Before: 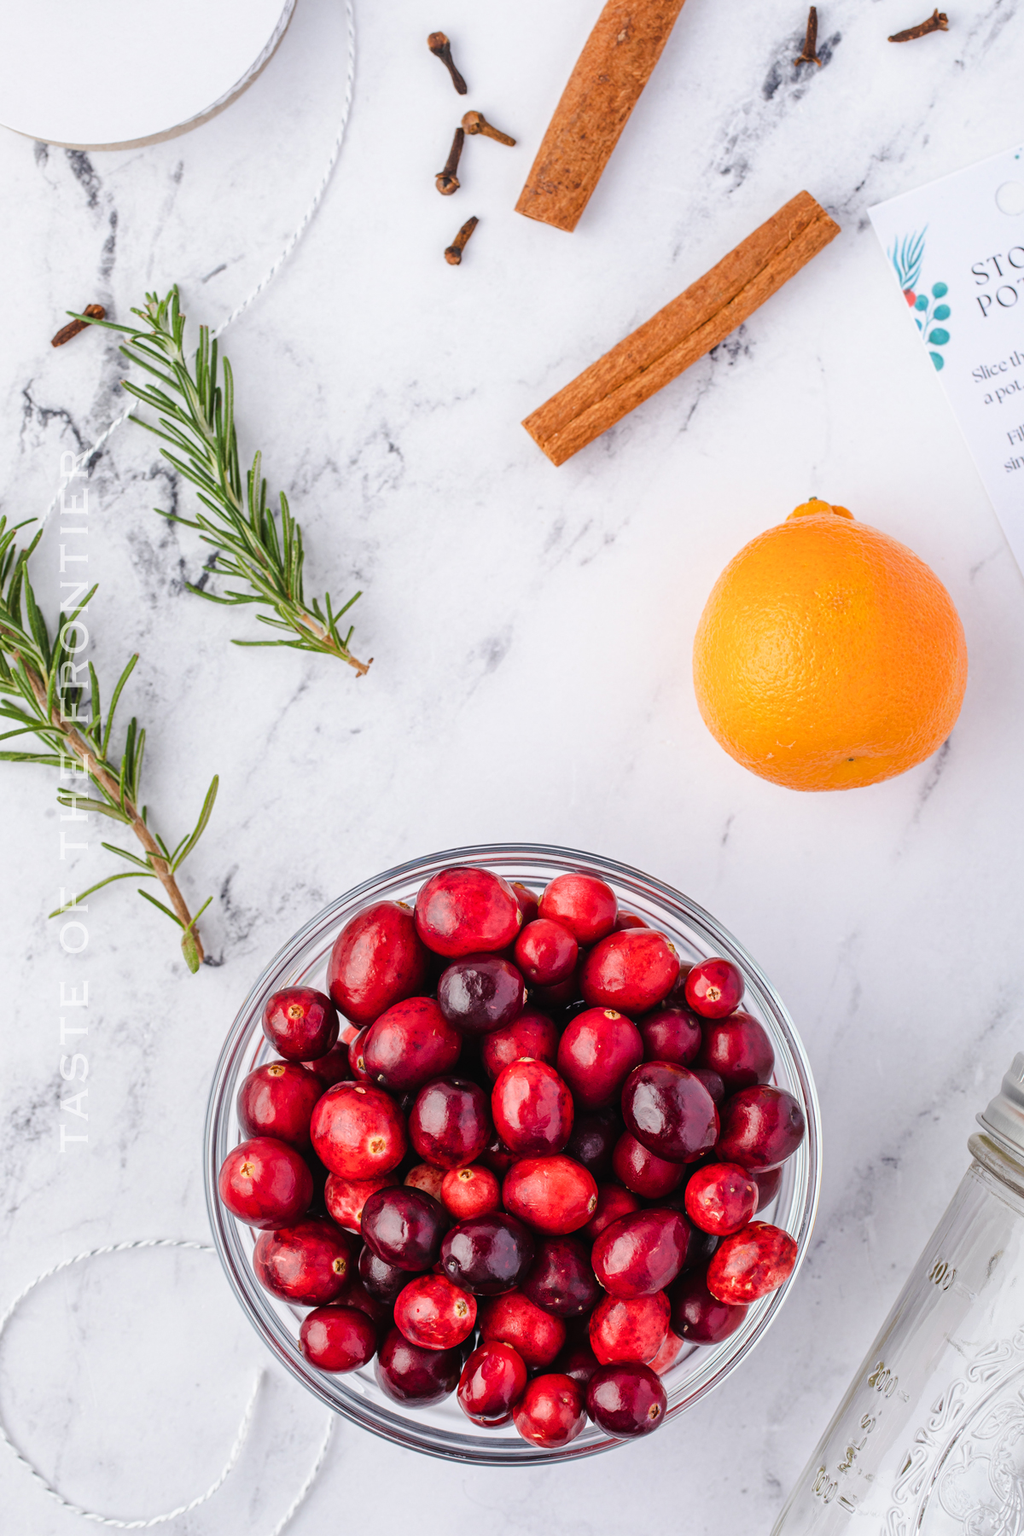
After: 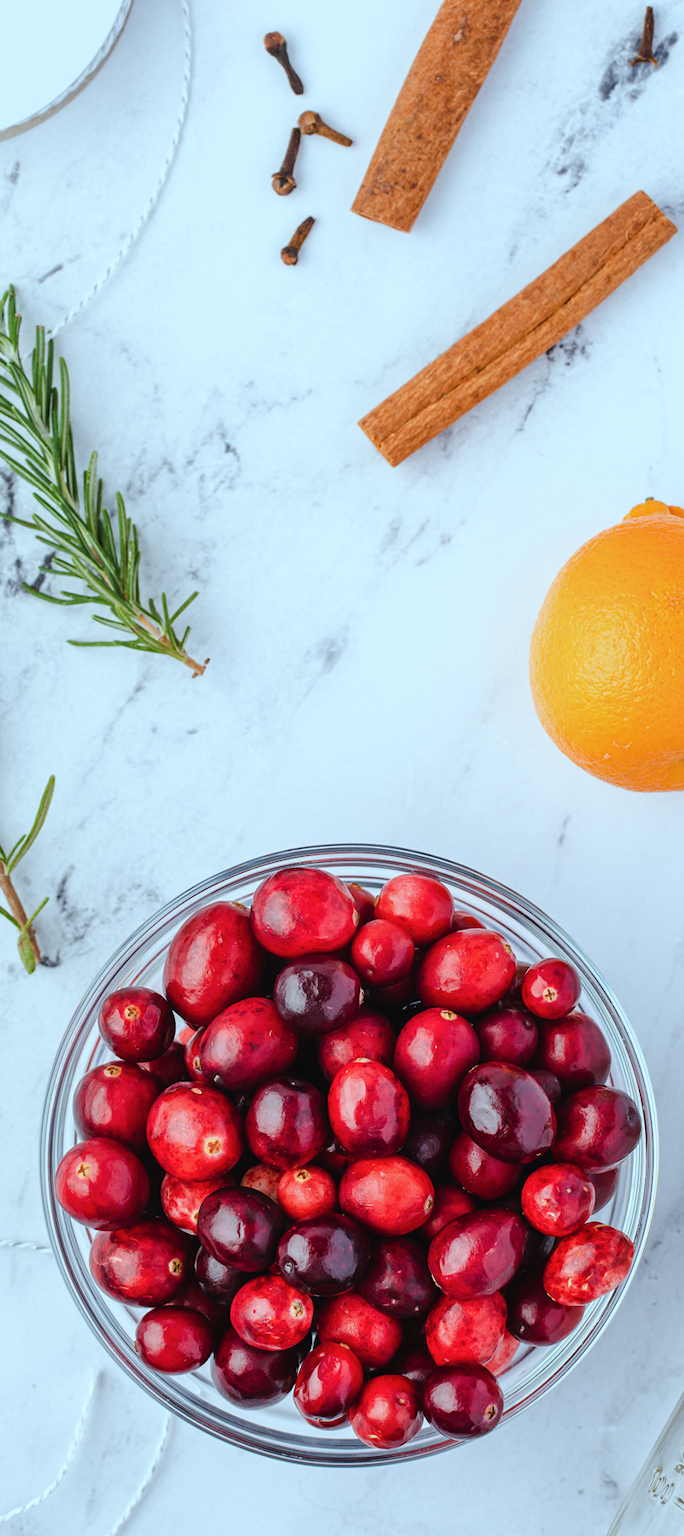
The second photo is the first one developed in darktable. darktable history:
contrast brightness saturation: contrast -0.018, brightness -0.01, saturation 0.033
crop and rotate: left 16.03%, right 17.136%
exposure: compensate highlight preservation false
color correction: highlights a* -10.18, highlights b* -10.4
